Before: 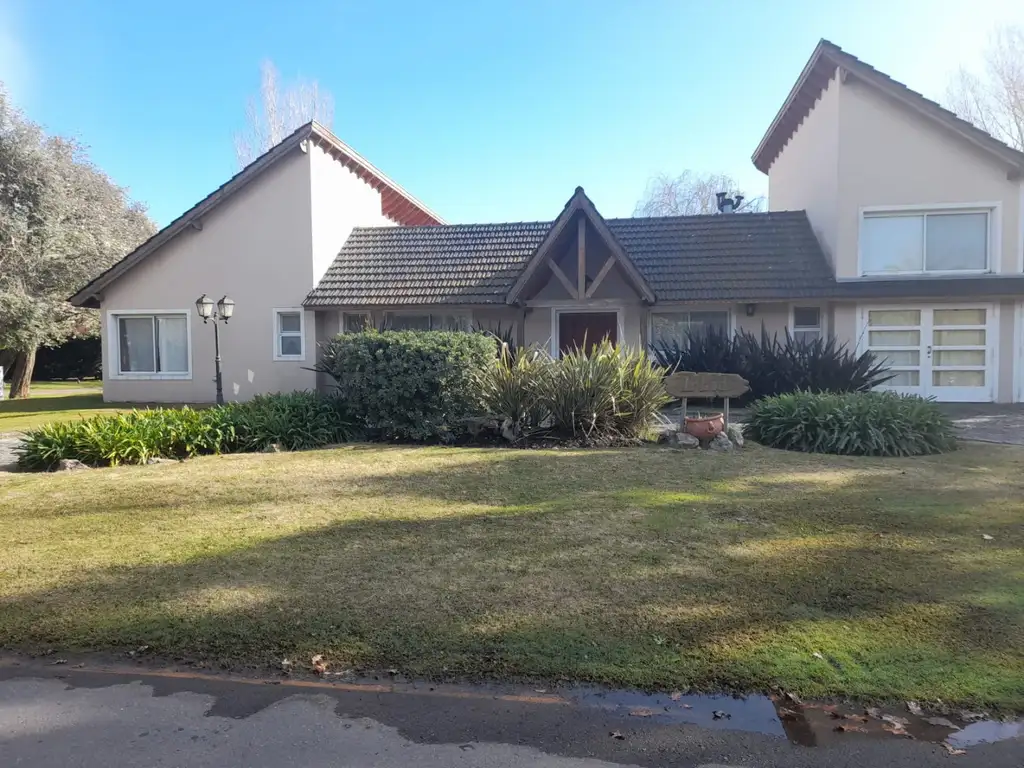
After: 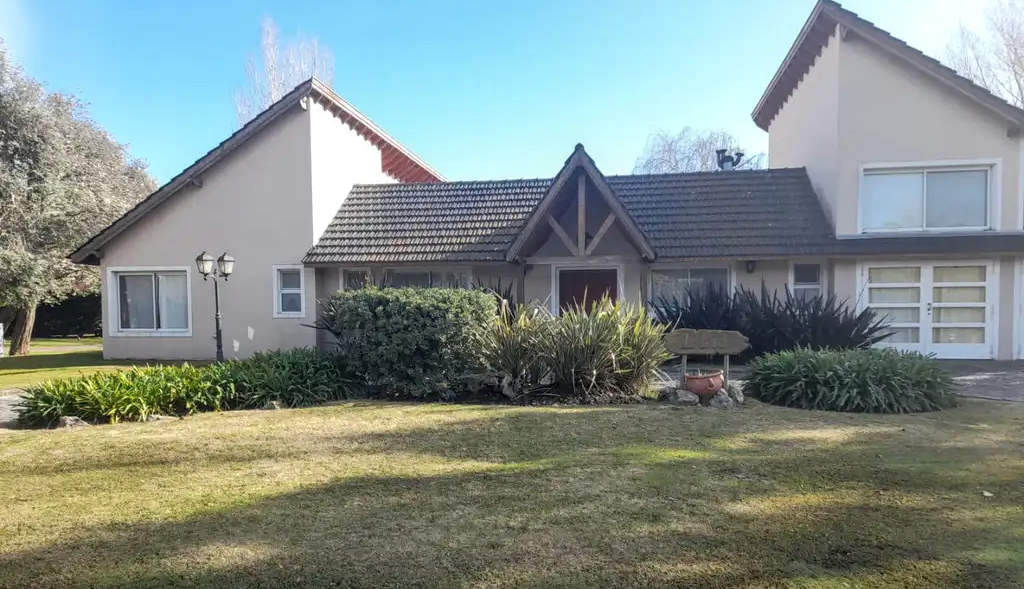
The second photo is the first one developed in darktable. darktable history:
crop: top 5.667%, bottom 17.637%
local contrast: on, module defaults
